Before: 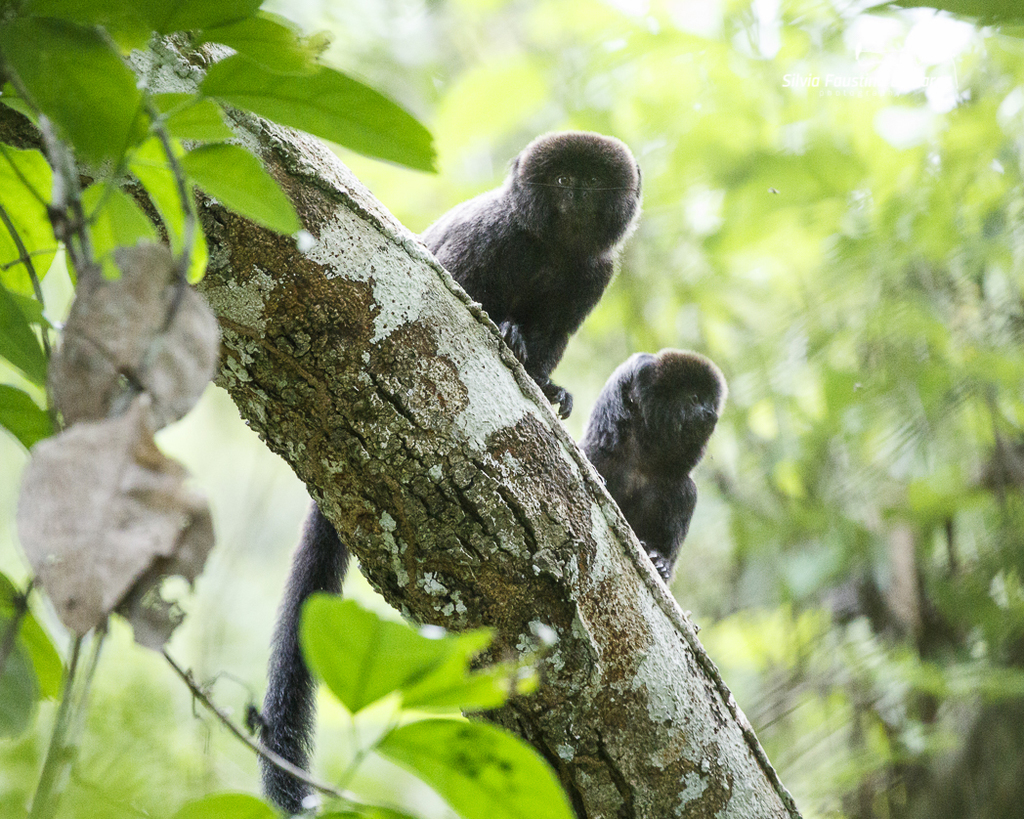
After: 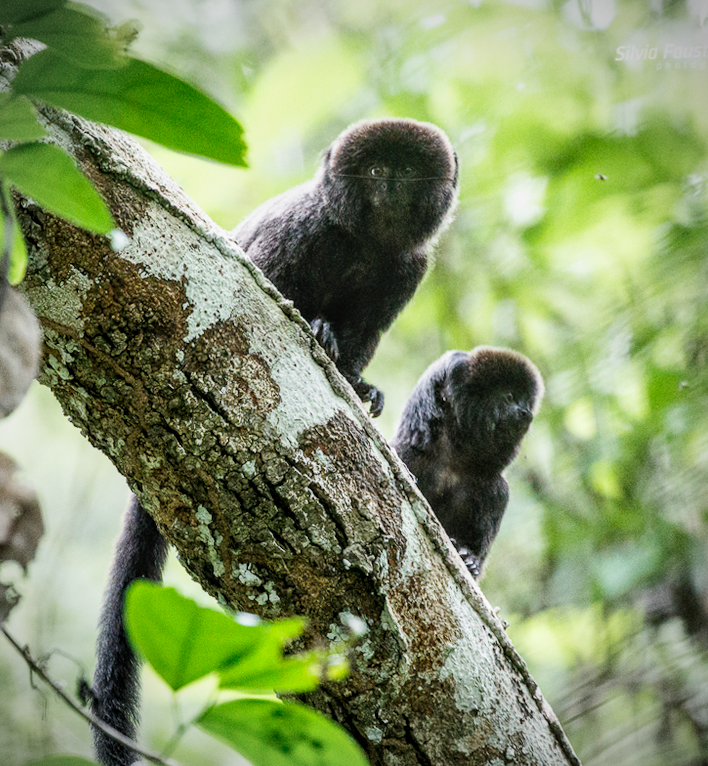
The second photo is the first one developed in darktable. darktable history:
filmic rgb: black relative exposure -12.8 EV, white relative exposure 2.8 EV, threshold 3 EV, target black luminance 0%, hardness 8.54, latitude 70.41%, contrast 1.133, shadows ↔ highlights balance -0.395%, color science v4 (2020), enable highlight reconstruction true
local contrast: on, module defaults
vignetting: unbound false
crop: left 13.443%, right 13.31%
rotate and perspective: rotation 0.062°, lens shift (vertical) 0.115, lens shift (horizontal) -0.133, crop left 0.047, crop right 0.94, crop top 0.061, crop bottom 0.94
shadows and highlights: soften with gaussian
